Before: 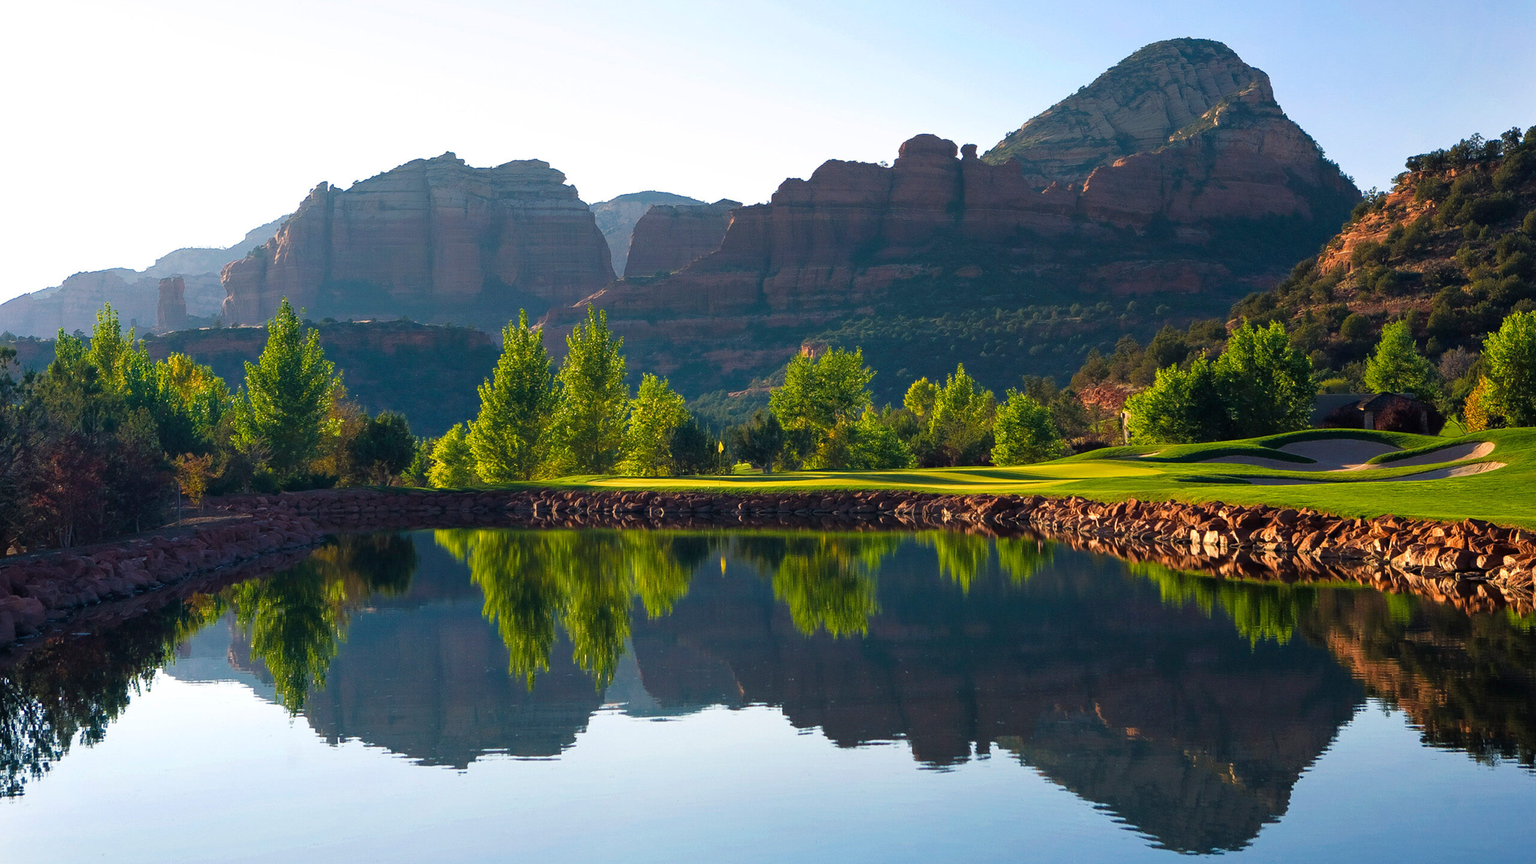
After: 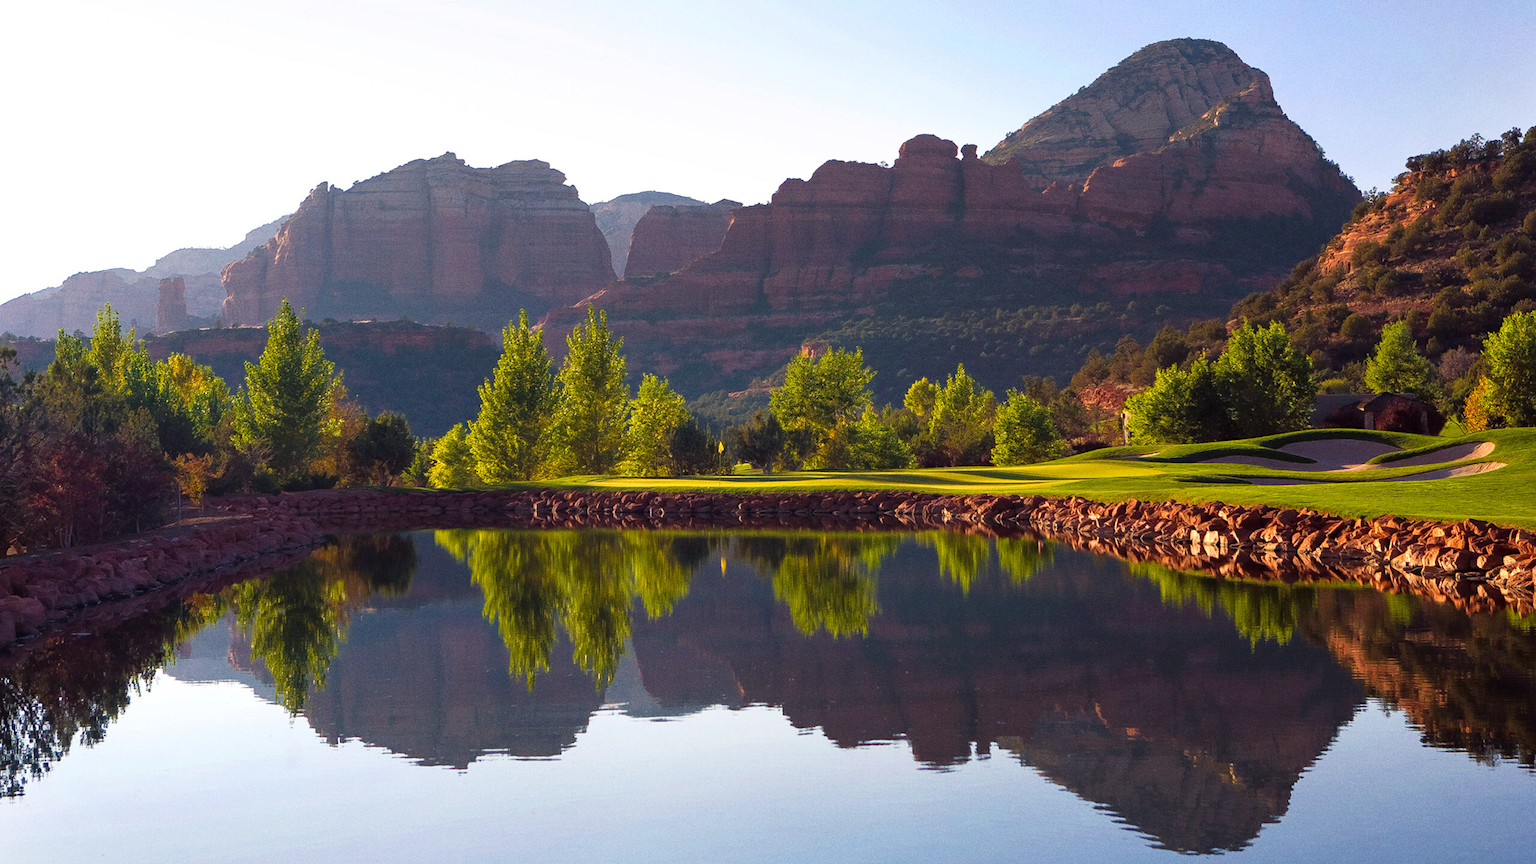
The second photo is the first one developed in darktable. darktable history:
grain: on, module defaults
rgb levels: mode RGB, independent channels, levels [[0, 0.474, 1], [0, 0.5, 1], [0, 0.5, 1]]
